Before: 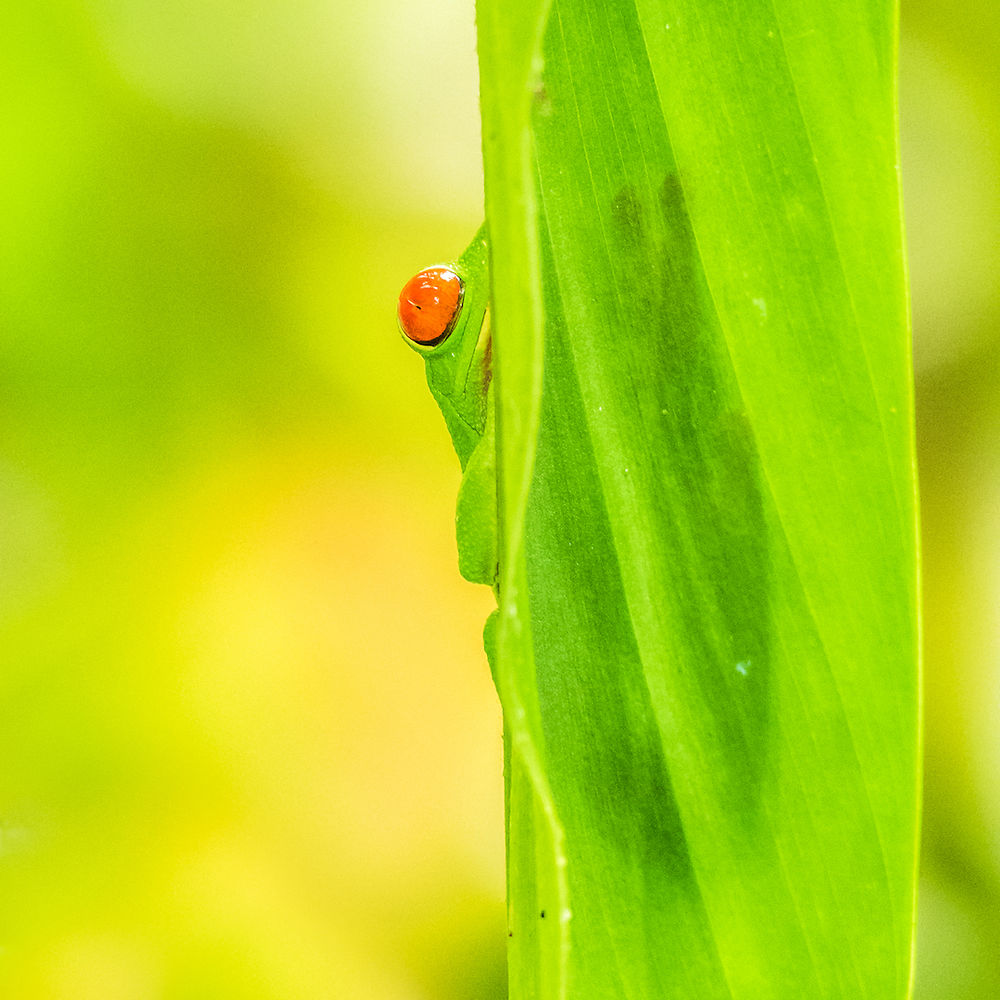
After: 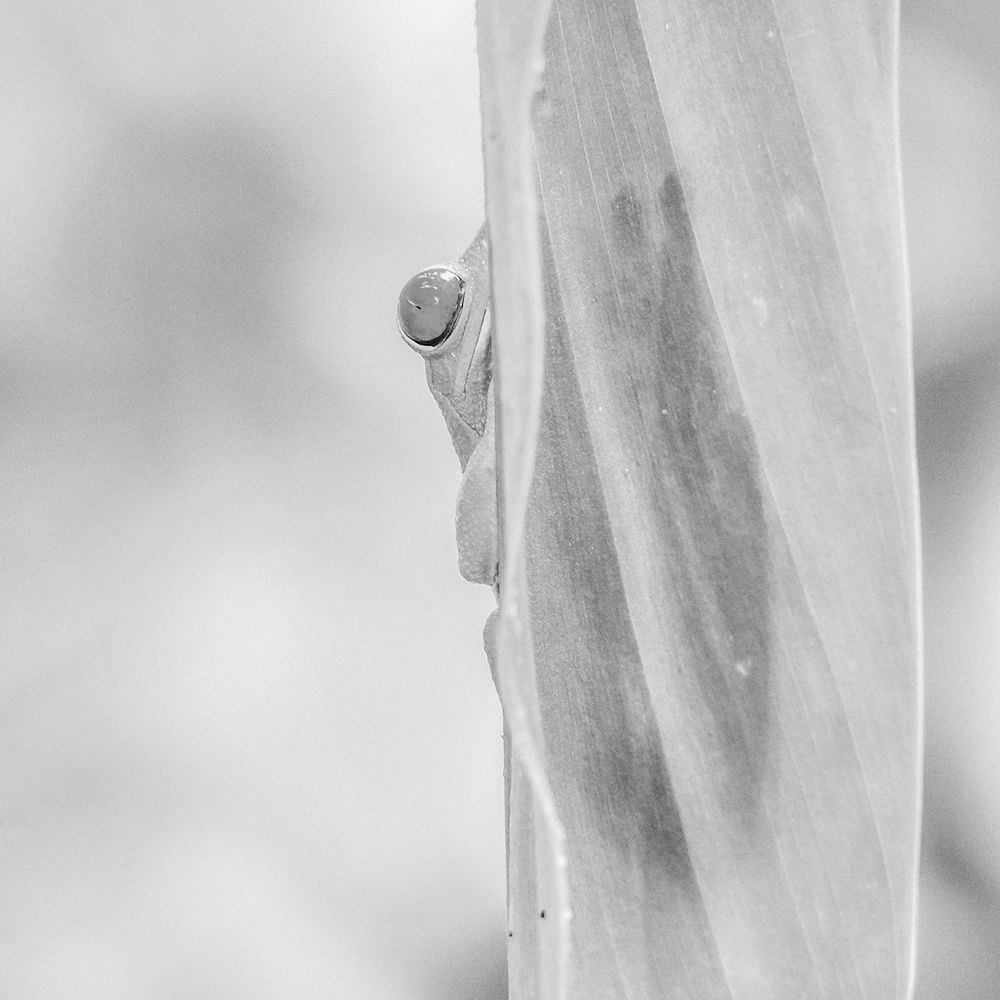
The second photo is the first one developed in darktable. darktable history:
color correction: highlights a* -5.3, highlights b* 9.8, shadows a* 9.8, shadows b* 24.26
monochrome: a -35.87, b 49.73, size 1.7
exposure: compensate highlight preservation false
tone equalizer: on, module defaults
